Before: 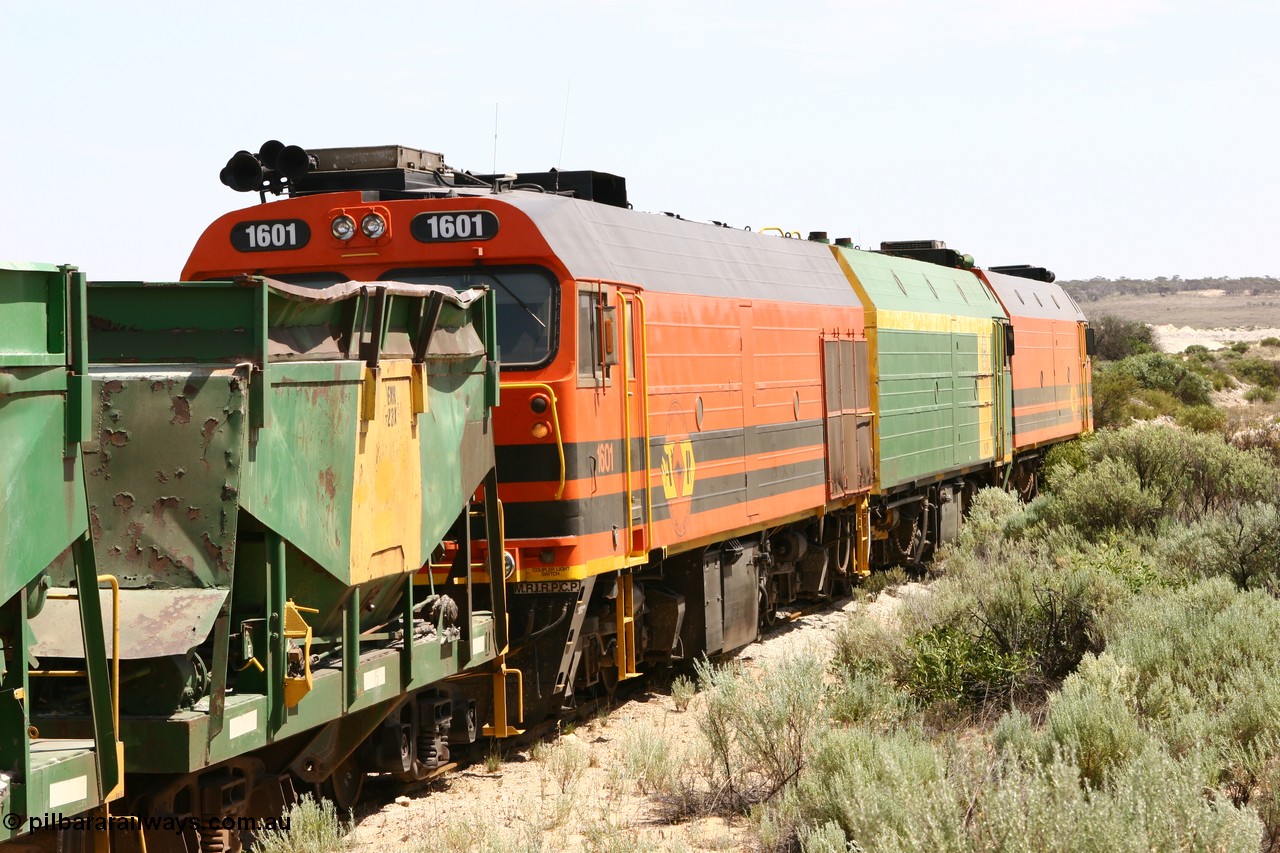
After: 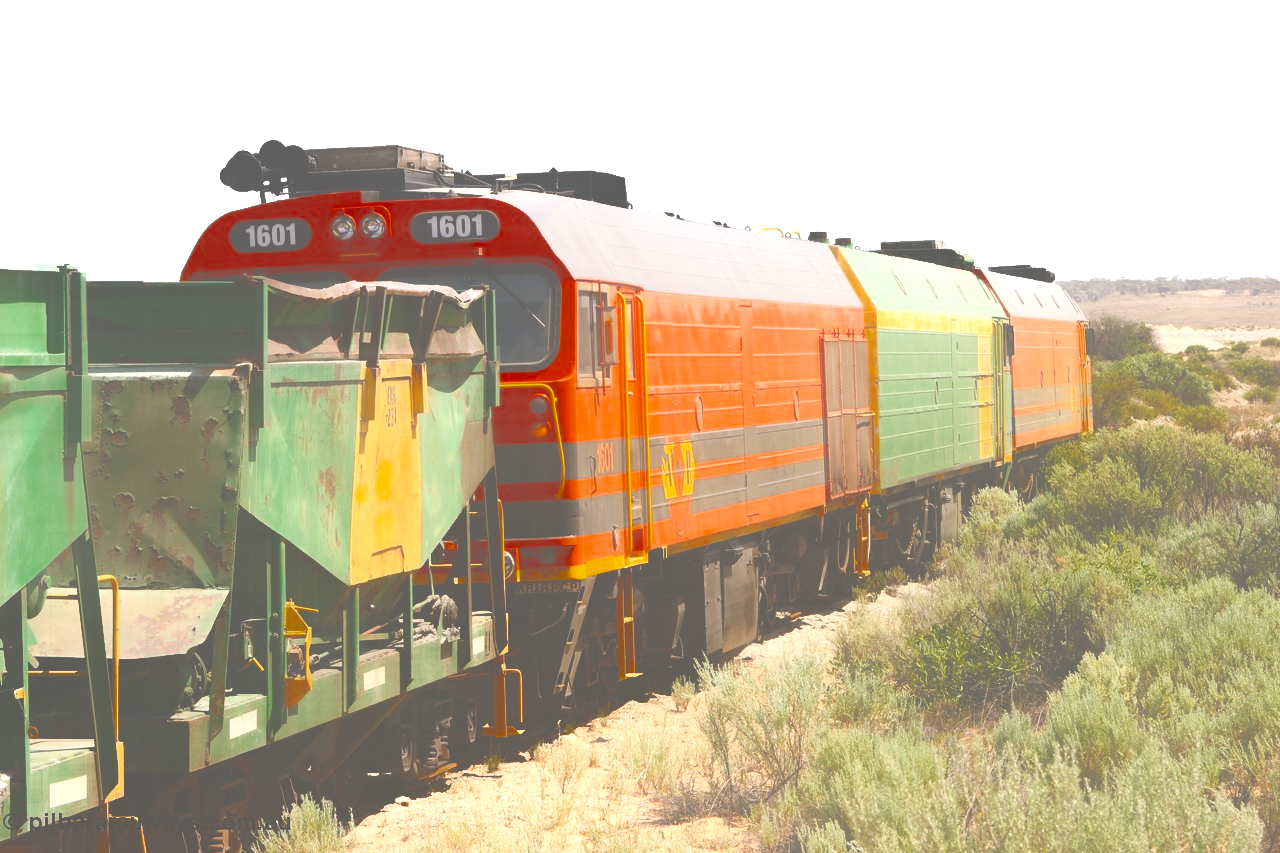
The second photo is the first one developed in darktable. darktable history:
contrast equalizer: y [[0.6 ×6], [0.55 ×6], [0 ×6], [0 ×6], [0 ×6]], mix -0.986
exposure: black level correction -0.073, exposure 0.502 EV, compensate highlight preservation false
color balance rgb: perceptual saturation grading › global saturation 30.447%, saturation formula JzAzBz (2021)
tone curve: curves: ch0 [(0, 0.024) (0.119, 0.146) (0.474, 0.464) (0.718, 0.721) (0.817, 0.839) (1, 0.998)]; ch1 [(0, 0) (0.377, 0.416) (0.439, 0.451) (0.477, 0.477) (0.501, 0.503) (0.538, 0.544) (0.58, 0.602) (0.664, 0.676) (0.783, 0.804) (1, 1)]; ch2 [(0, 0) (0.38, 0.405) (0.463, 0.456) (0.498, 0.497) (0.524, 0.535) (0.578, 0.576) (0.648, 0.665) (1, 1)], color space Lab, linked channels, preserve colors none
